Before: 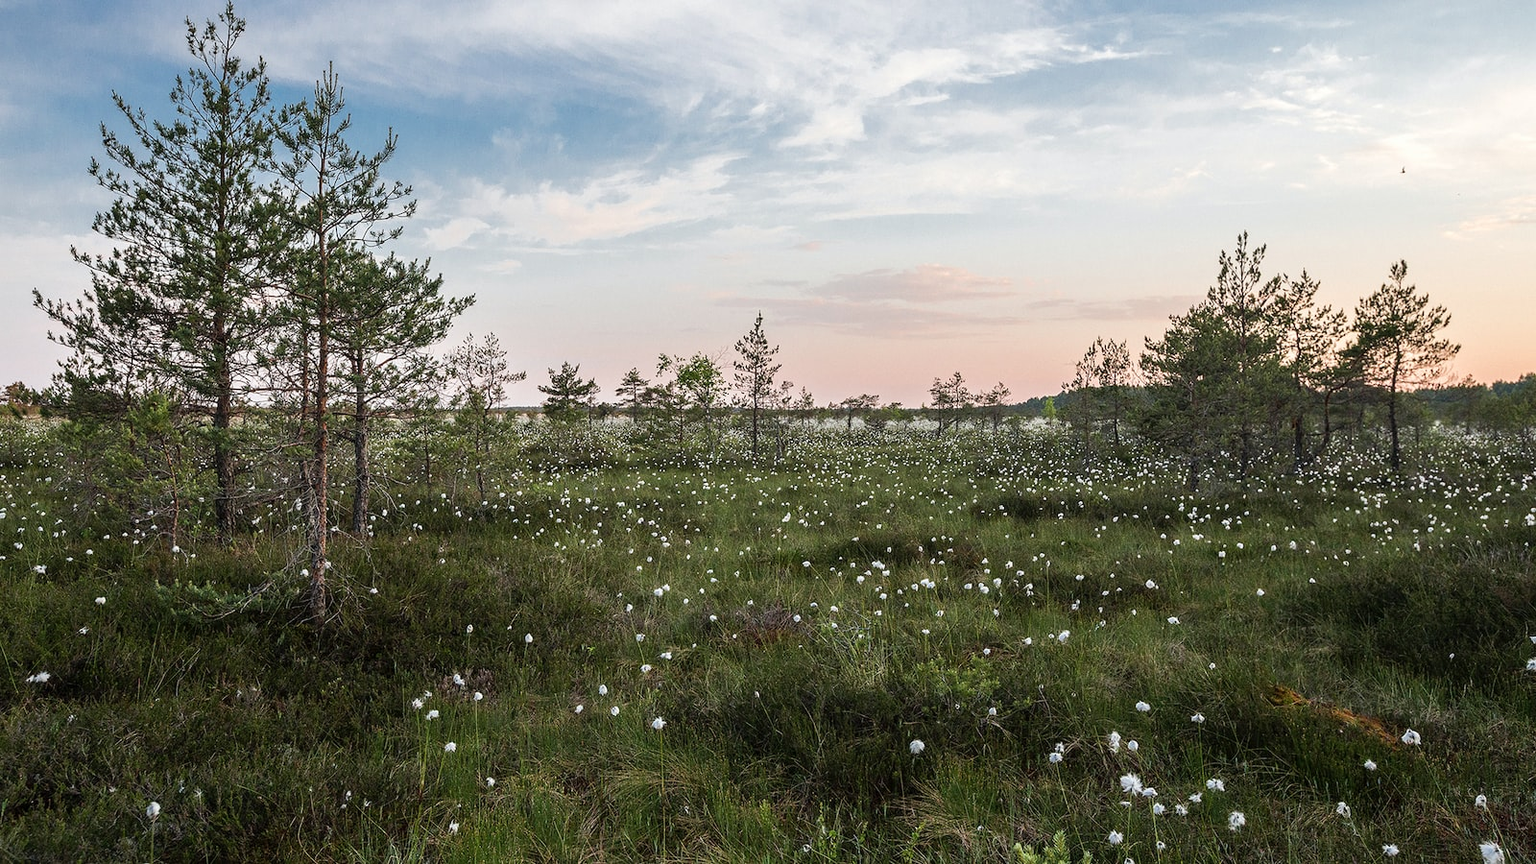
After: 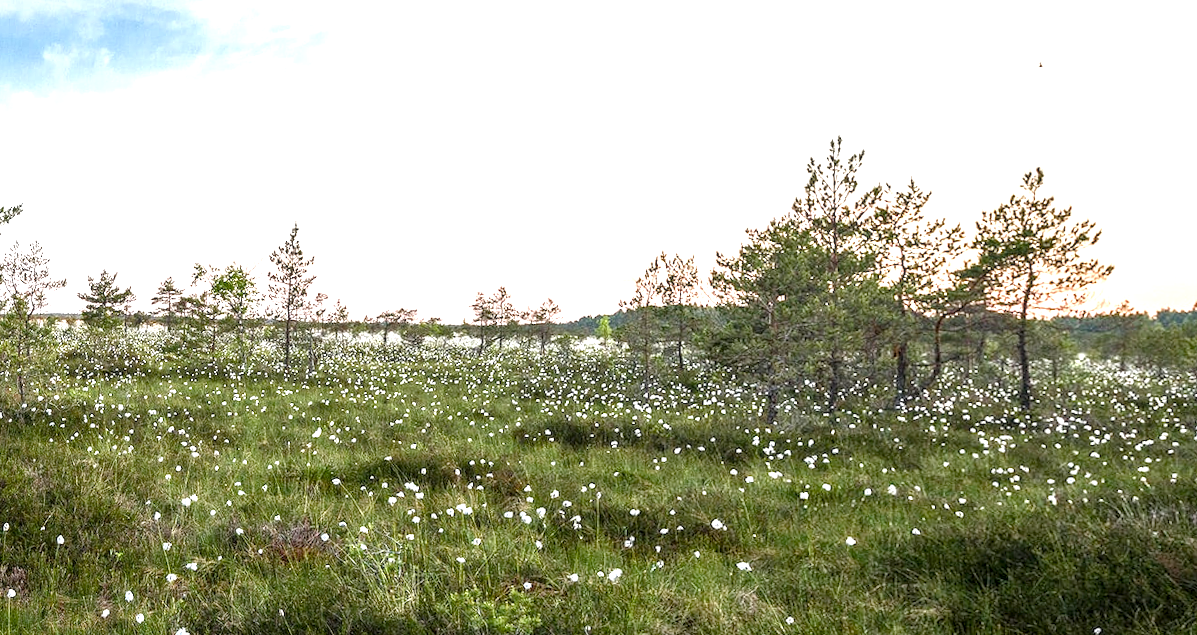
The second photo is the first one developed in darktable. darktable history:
rotate and perspective: rotation 1.69°, lens shift (vertical) -0.023, lens shift (horizontal) -0.291, crop left 0.025, crop right 0.988, crop top 0.092, crop bottom 0.842
crop: left 23.095%, top 5.827%, bottom 11.854%
exposure: black level correction 0.001, exposure 1.129 EV, compensate exposure bias true, compensate highlight preservation false
shadows and highlights: shadows 4.1, highlights -17.6, soften with gaussian
color balance rgb: perceptual saturation grading › global saturation 20%, perceptual saturation grading › highlights -25%, perceptual saturation grading › shadows 25%
local contrast: on, module defaults
